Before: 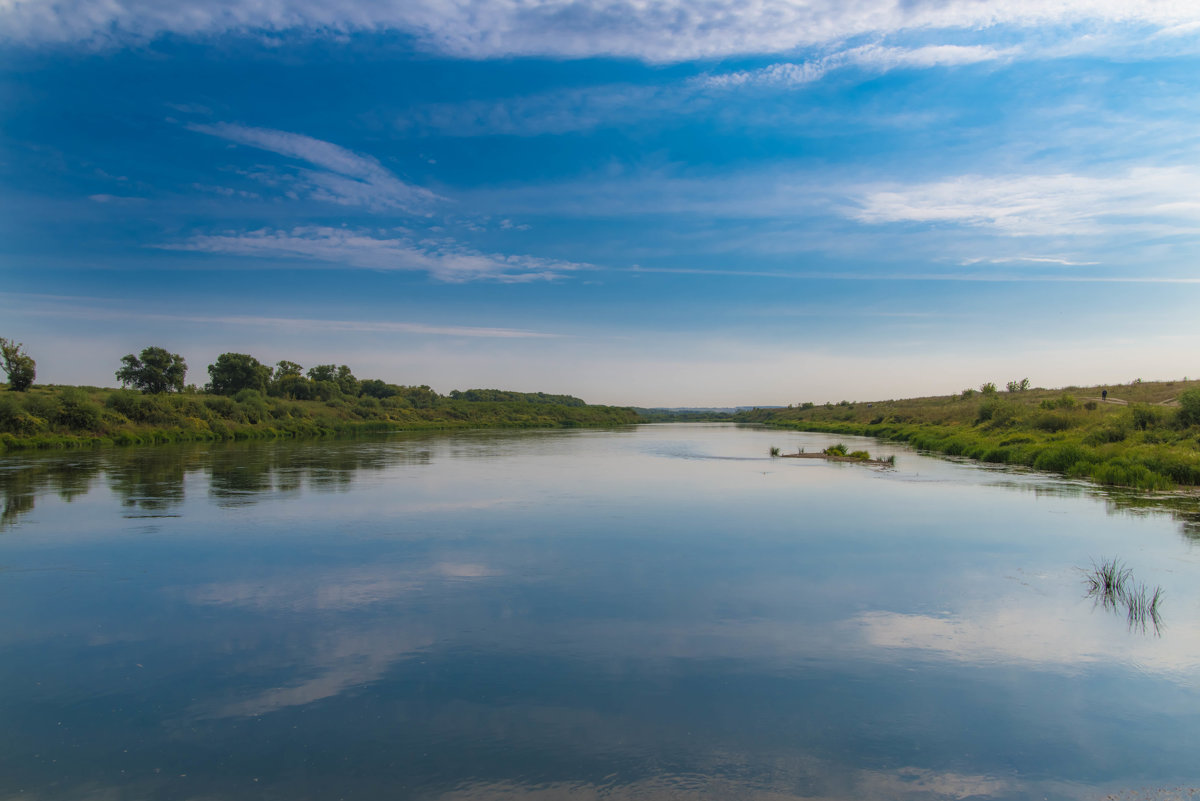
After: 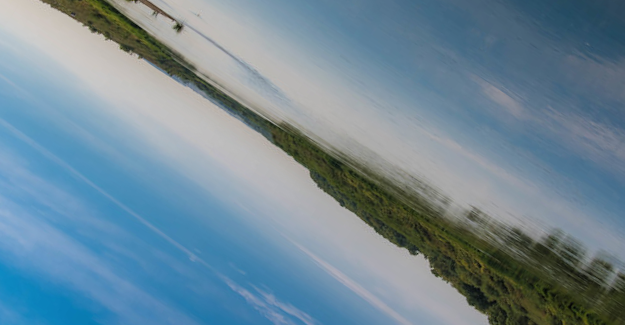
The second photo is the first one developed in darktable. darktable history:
crop and rotate: angle 146.76°, left 9.199%, top 15.634%, right 4.394%, bottom 17.055%
filmic rgb: black relative exposure -12.14 EV, white relative exposure 2.8 EV, target black luminance 0%, hardness 8.05, latitude 70.74%, contrast 1.137, highlights saturation mix 11.1%, shadows ↔ highlights balance -0.386%, iterations of high-quality reconstruction 0
